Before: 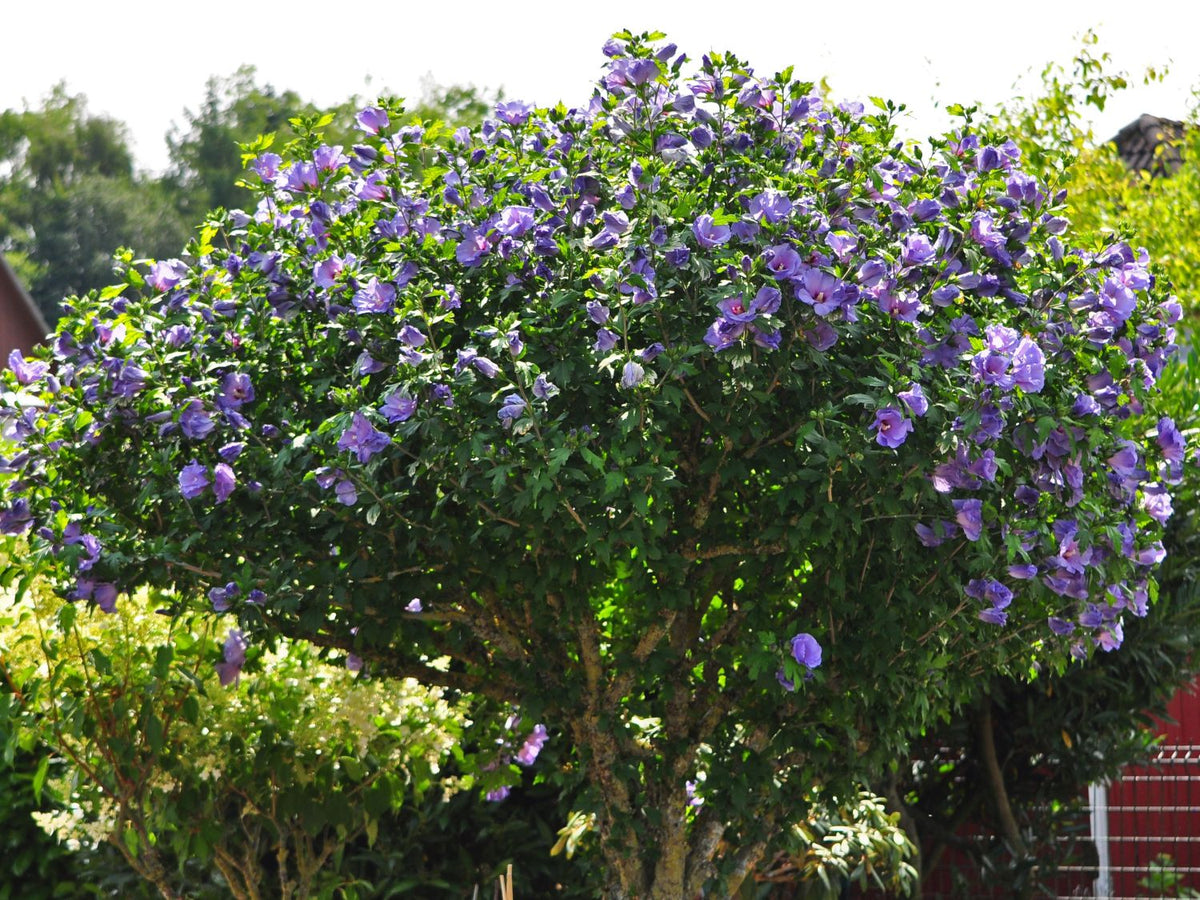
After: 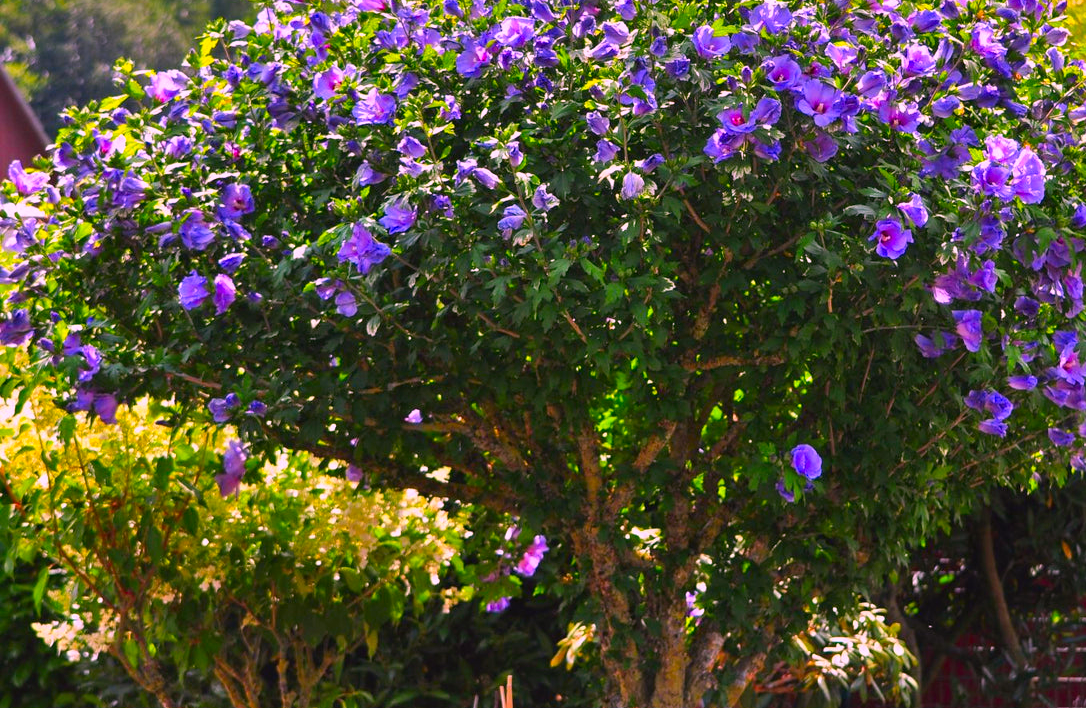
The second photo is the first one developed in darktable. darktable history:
crop: top 21.073%, right 9.463%, bottom 0.25%
color correction: highlights a* 19.51, highlights b* -11.83, saturation 1.65
